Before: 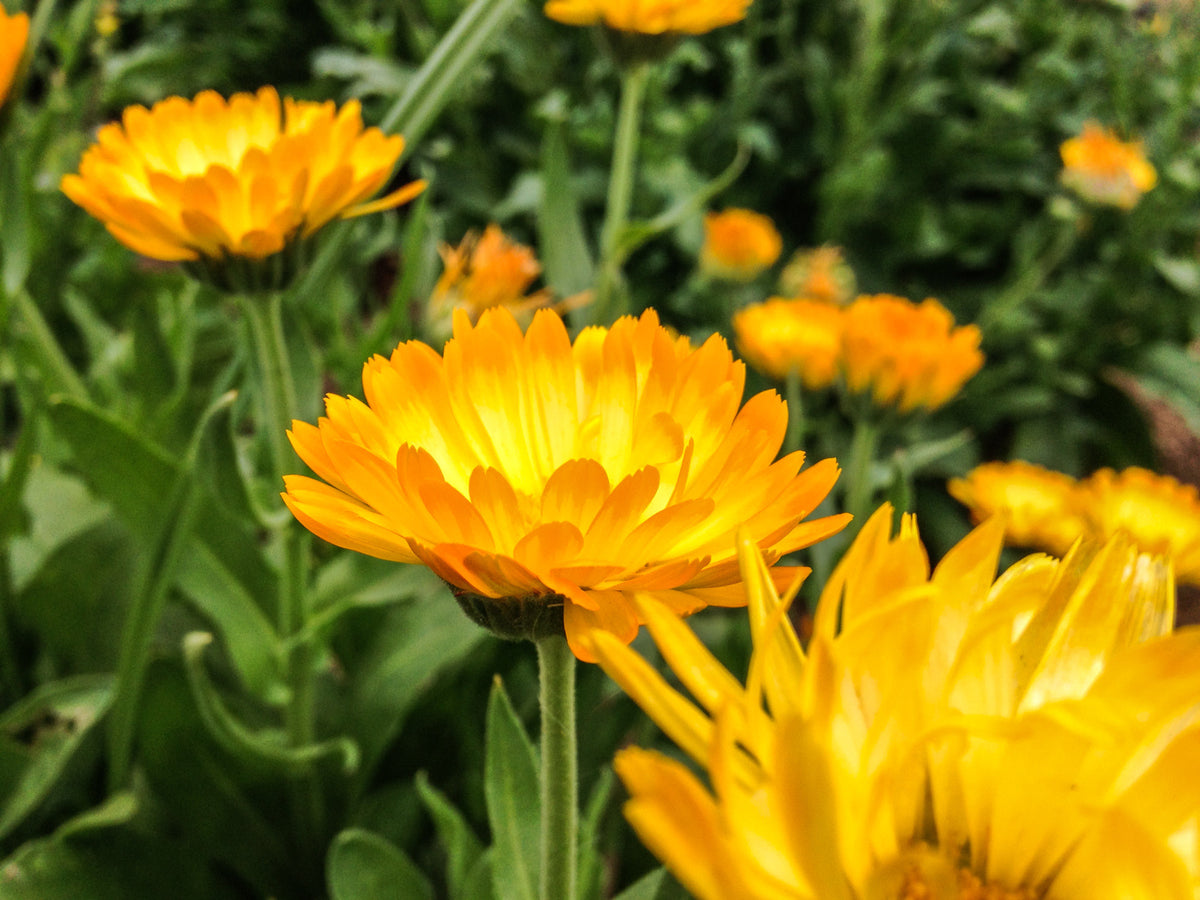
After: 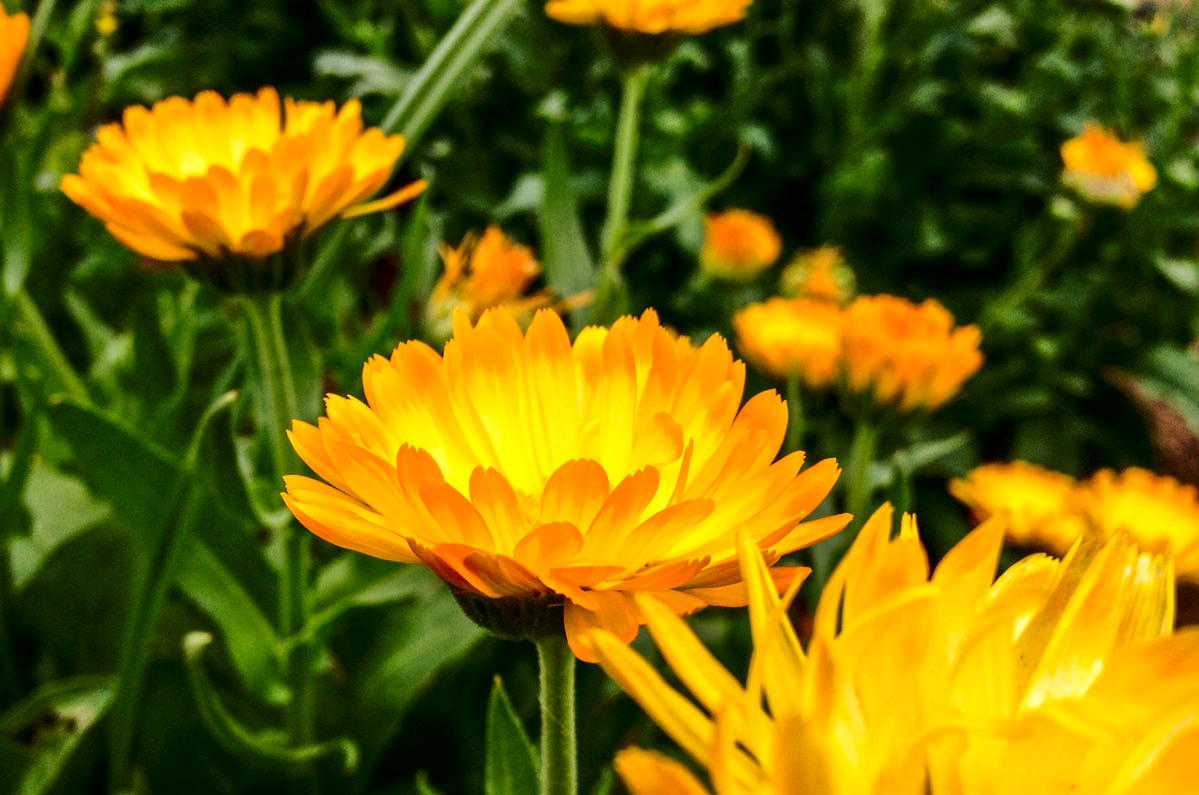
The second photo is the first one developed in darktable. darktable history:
crop and rotate: top 0%, bottom 11.589%
contrast brightness saturation: contrast 0.206, brightness -0.102, saturation 0.213
